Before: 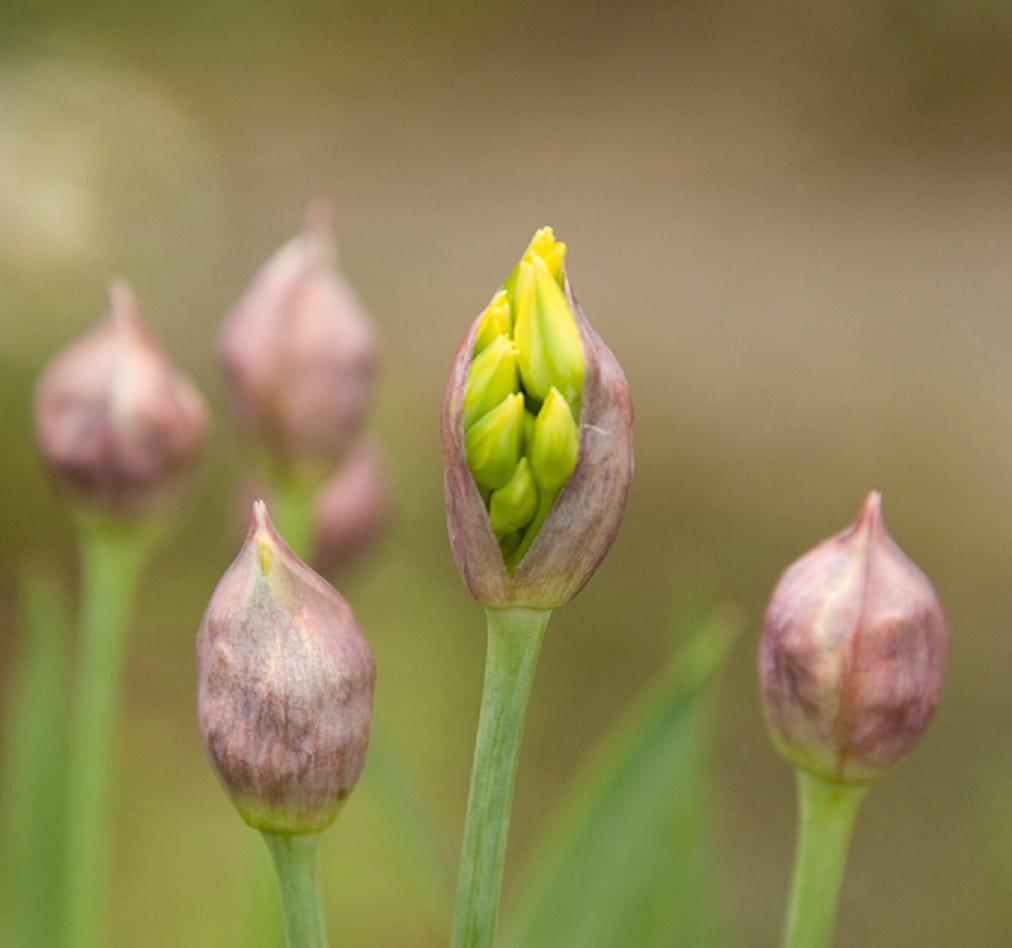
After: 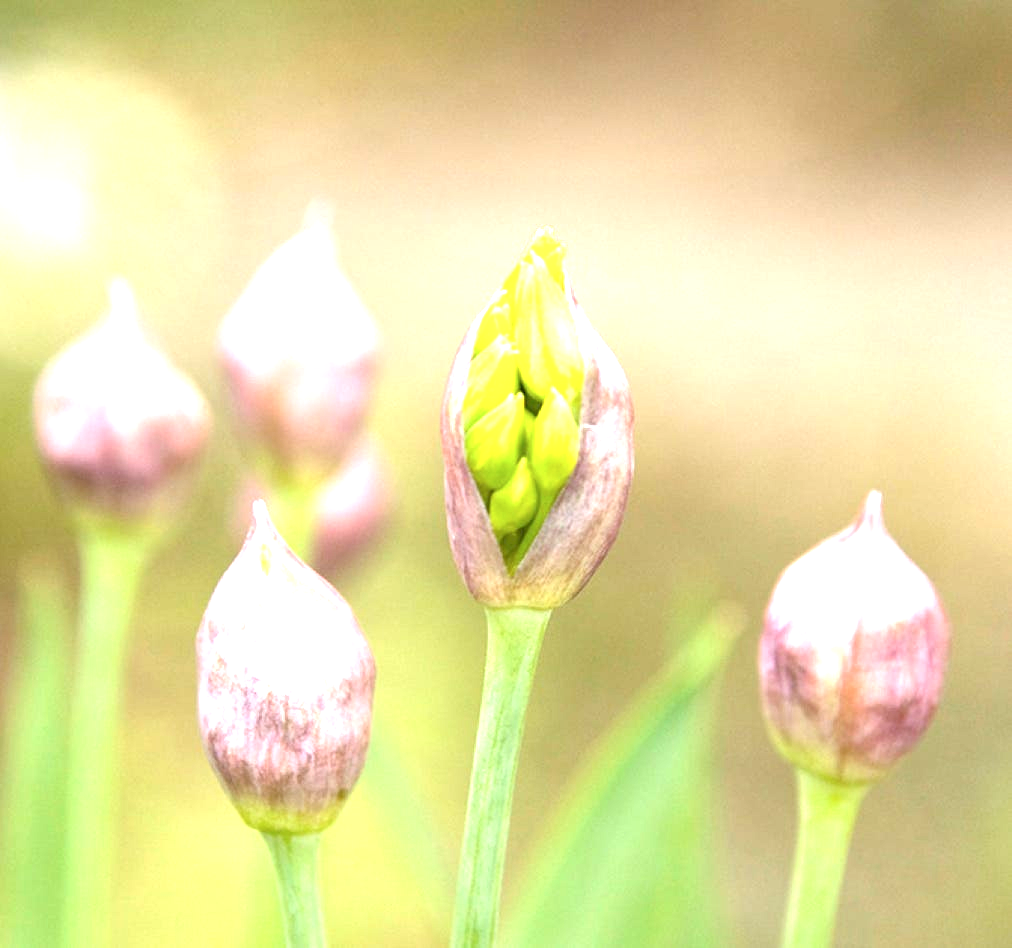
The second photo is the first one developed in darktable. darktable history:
exposure: black level correction 0.001, exposure 1.735 EV, compensate highlight preservation false
color calibration: illuminant as shot in camera, x 0.358, y 0.373, temperature 4628.91 K
